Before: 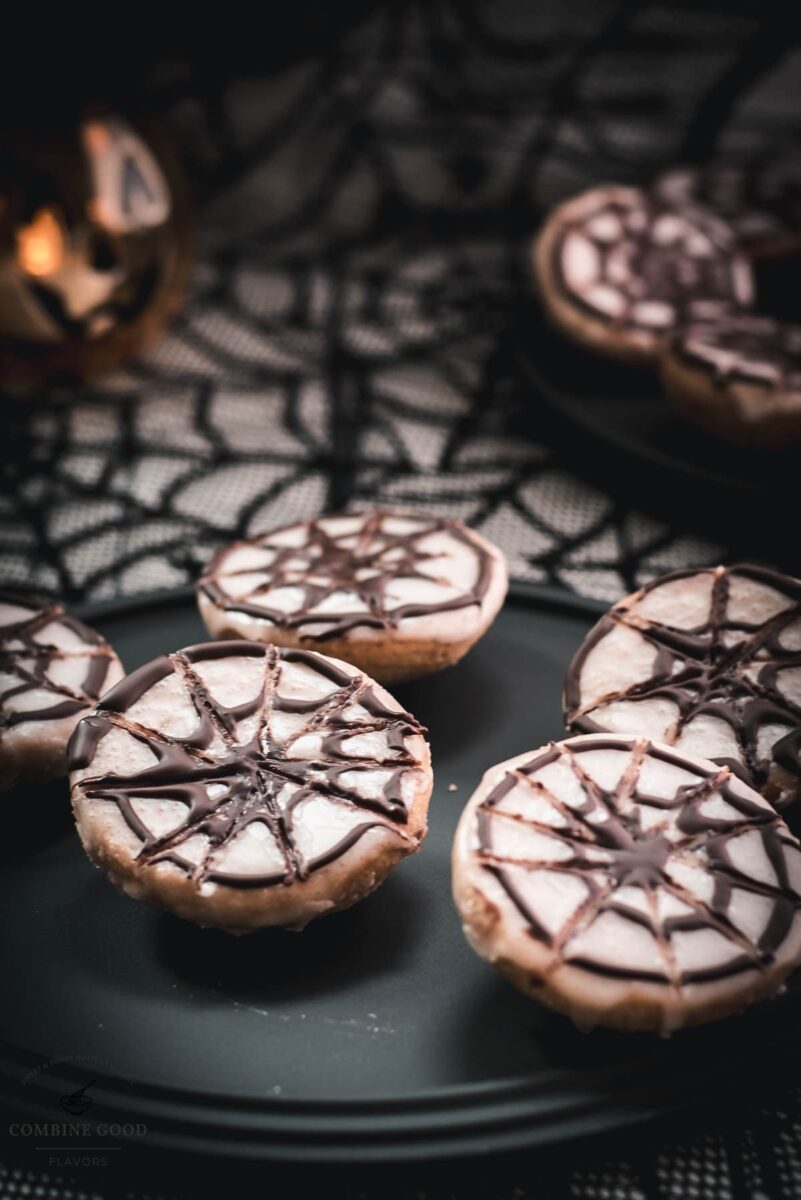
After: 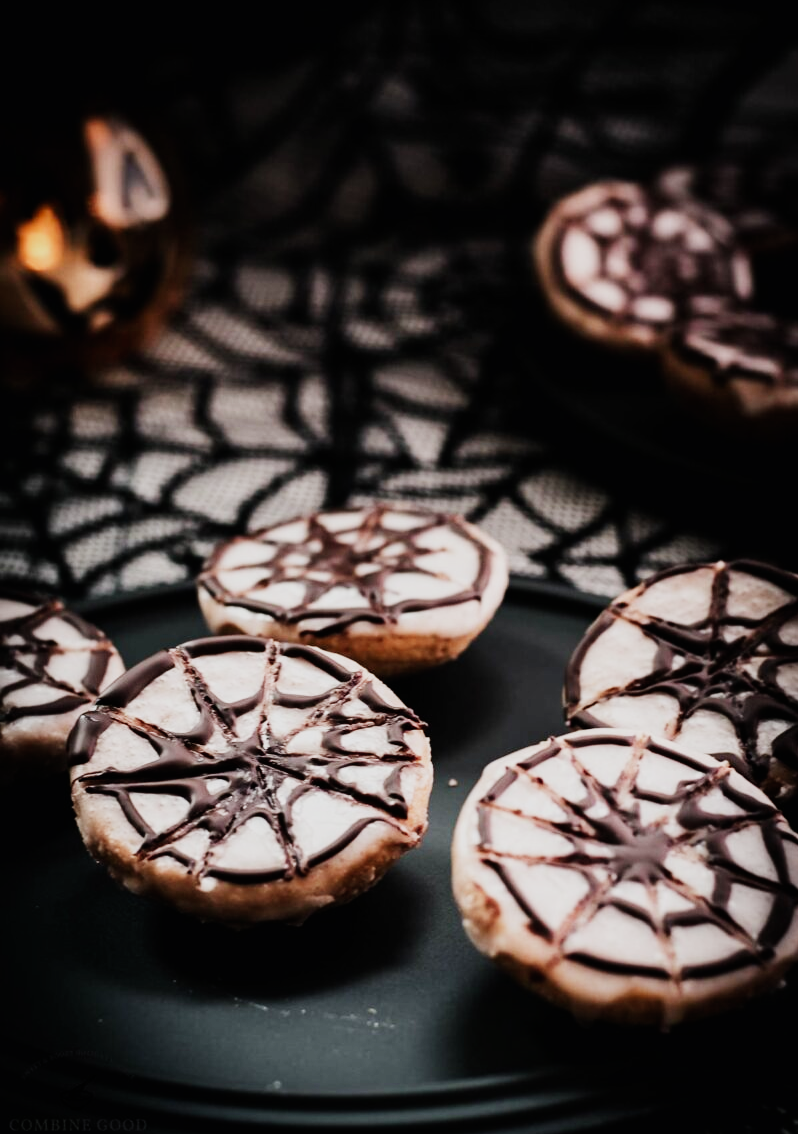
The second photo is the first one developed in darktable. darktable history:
sigmoid: contrast 1.81, skew -0.21, preserve hue 0%, red attenuation 0.1, red rotation 0.035, green attenuation 0.1, green rotation -0.017, blue attenuation 0.15, blue rotation -0.052, base primaries Rec2020
crop: top 0.448%, right 0.264%, bottom 5.045%
